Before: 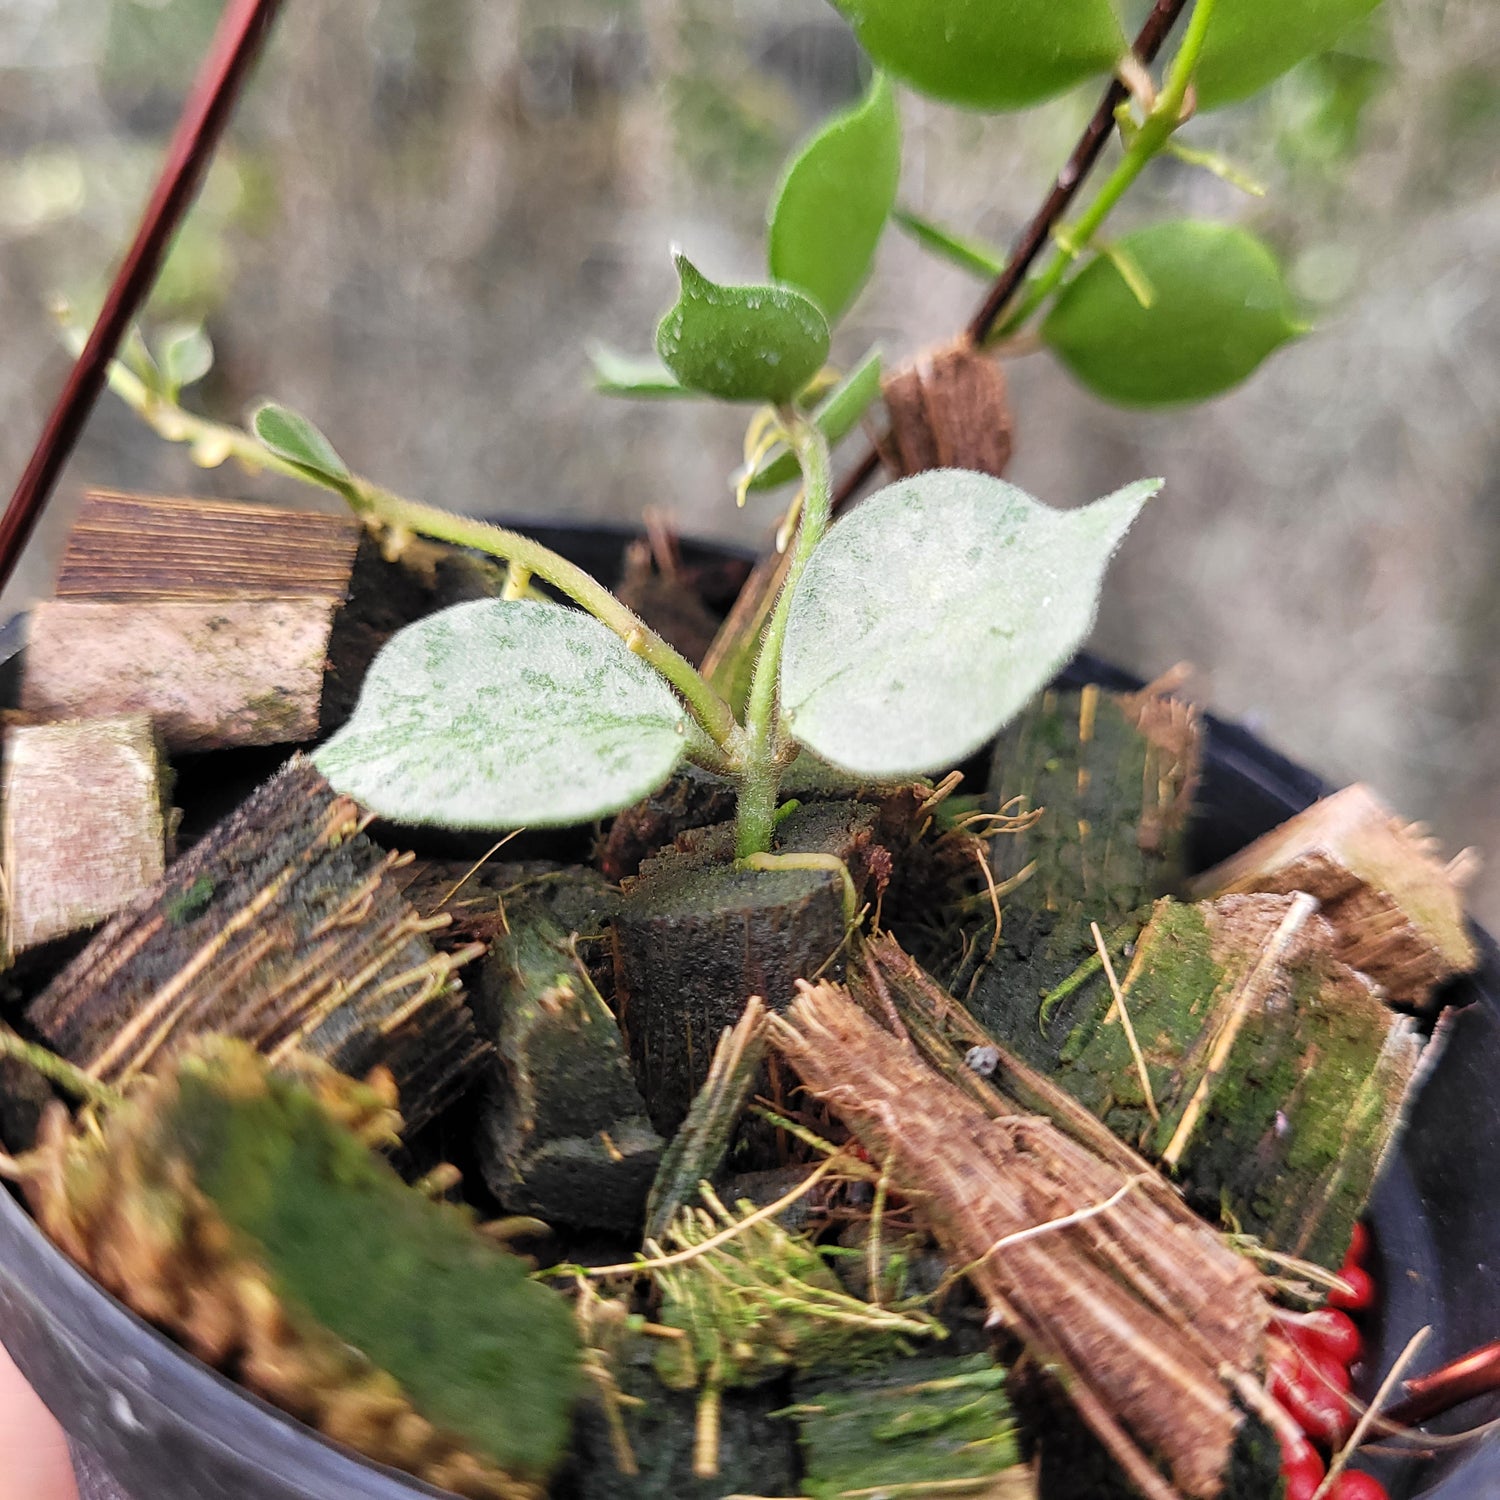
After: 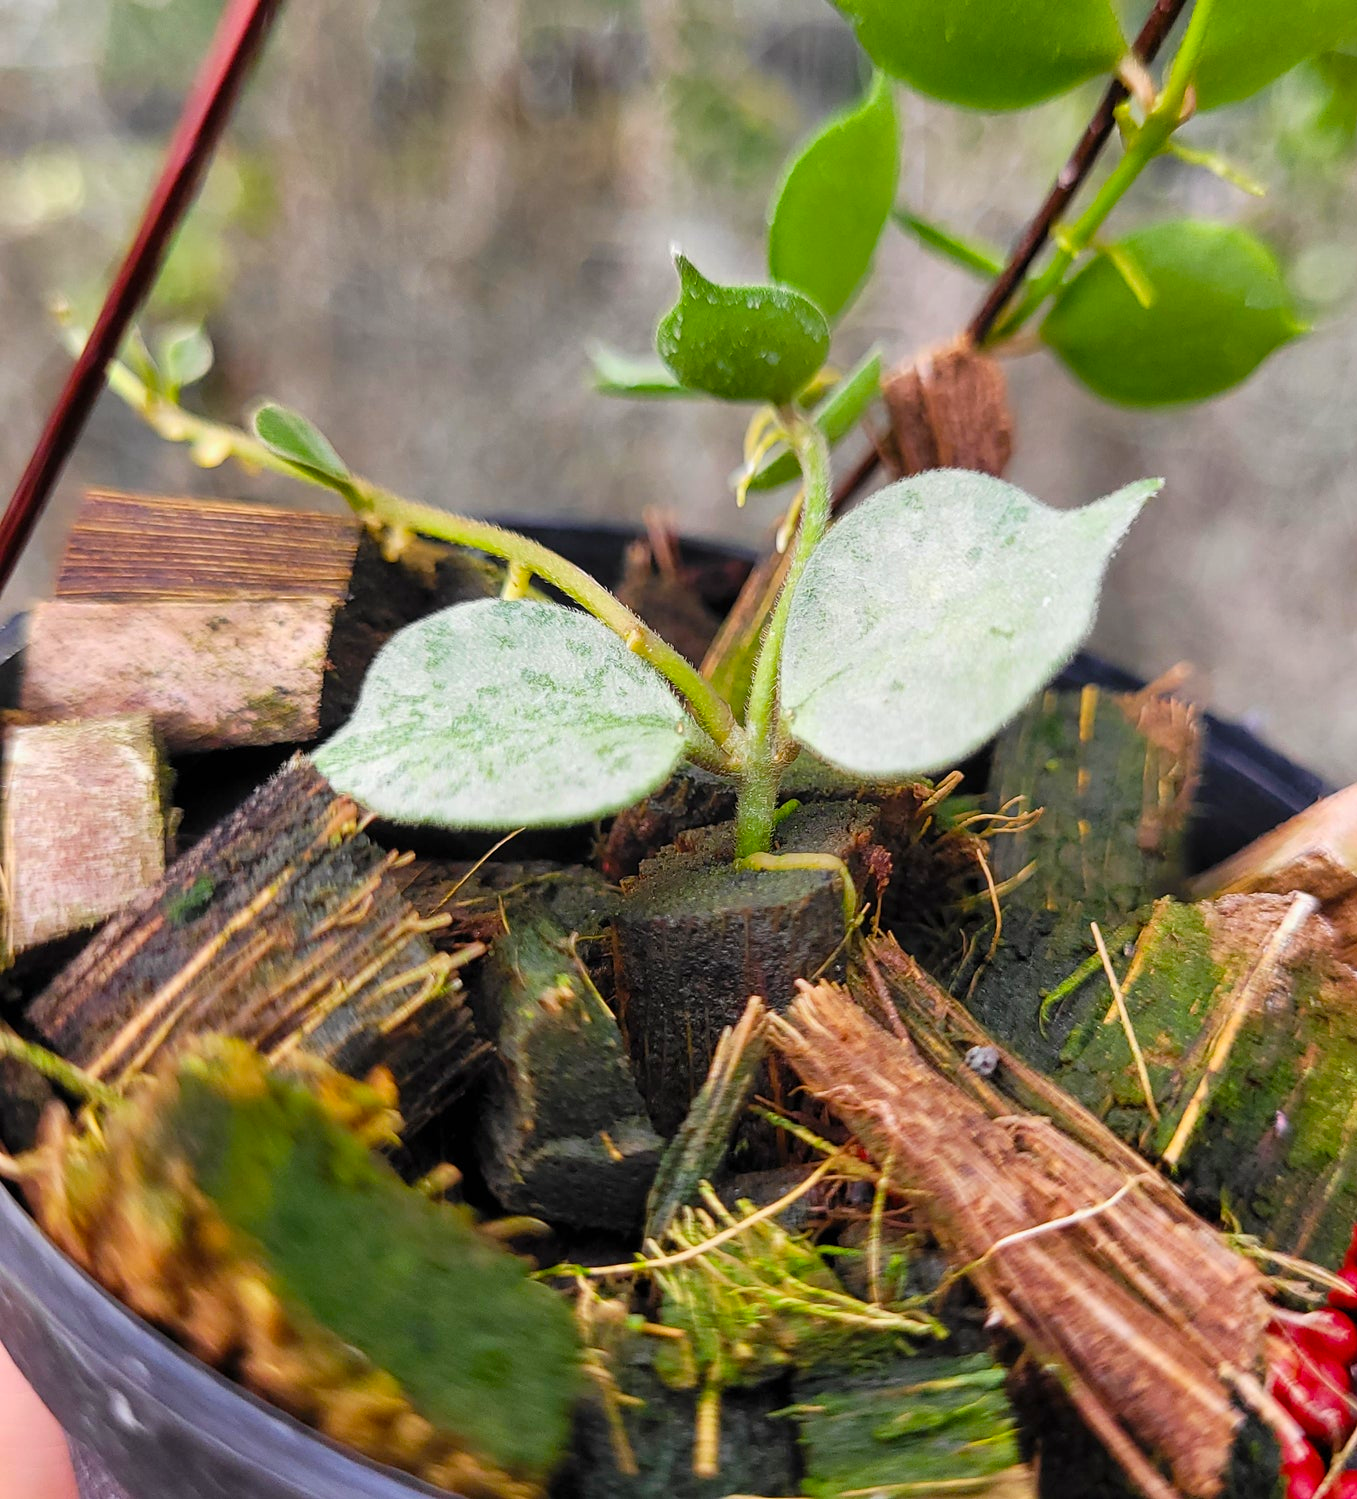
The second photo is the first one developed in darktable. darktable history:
color balance rgb: perceptual saturation grading › global saturation 29.544%, perceptual brilliance grading › global brilliance 1.773%, perceptual brilliance grading › highlights -3.754%, global vibrance 18.488%
crop: right 9.501%, bottom 0.051%
